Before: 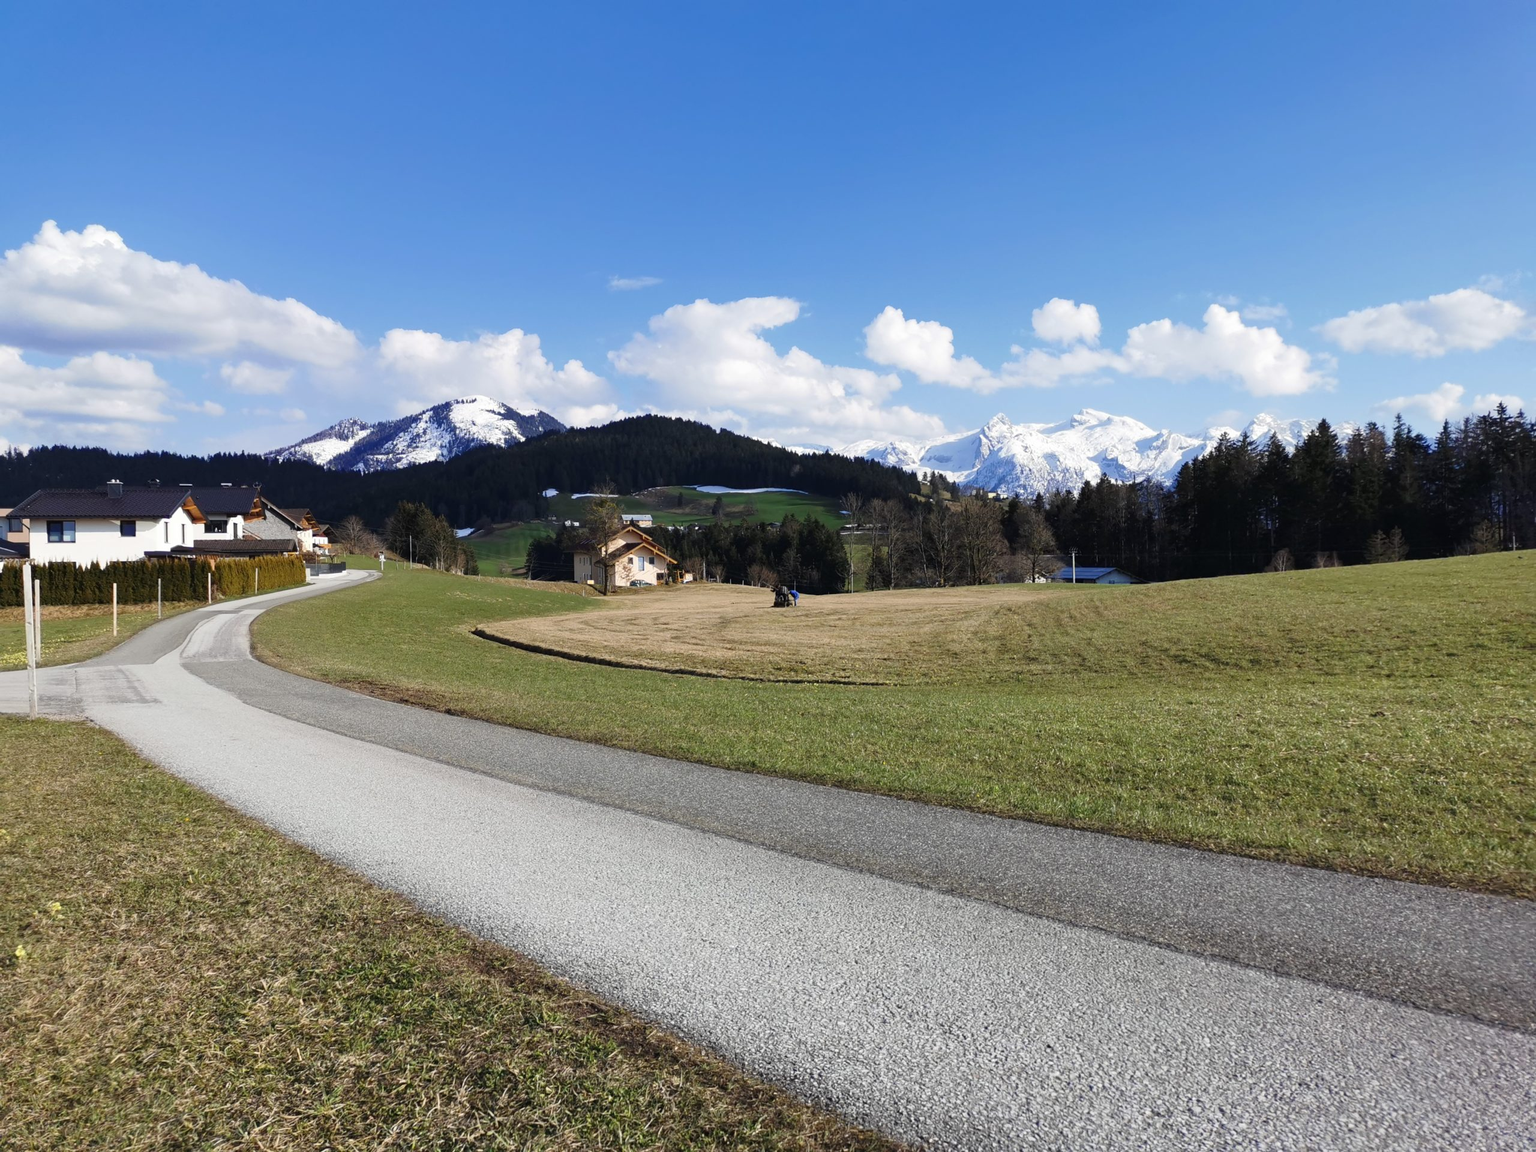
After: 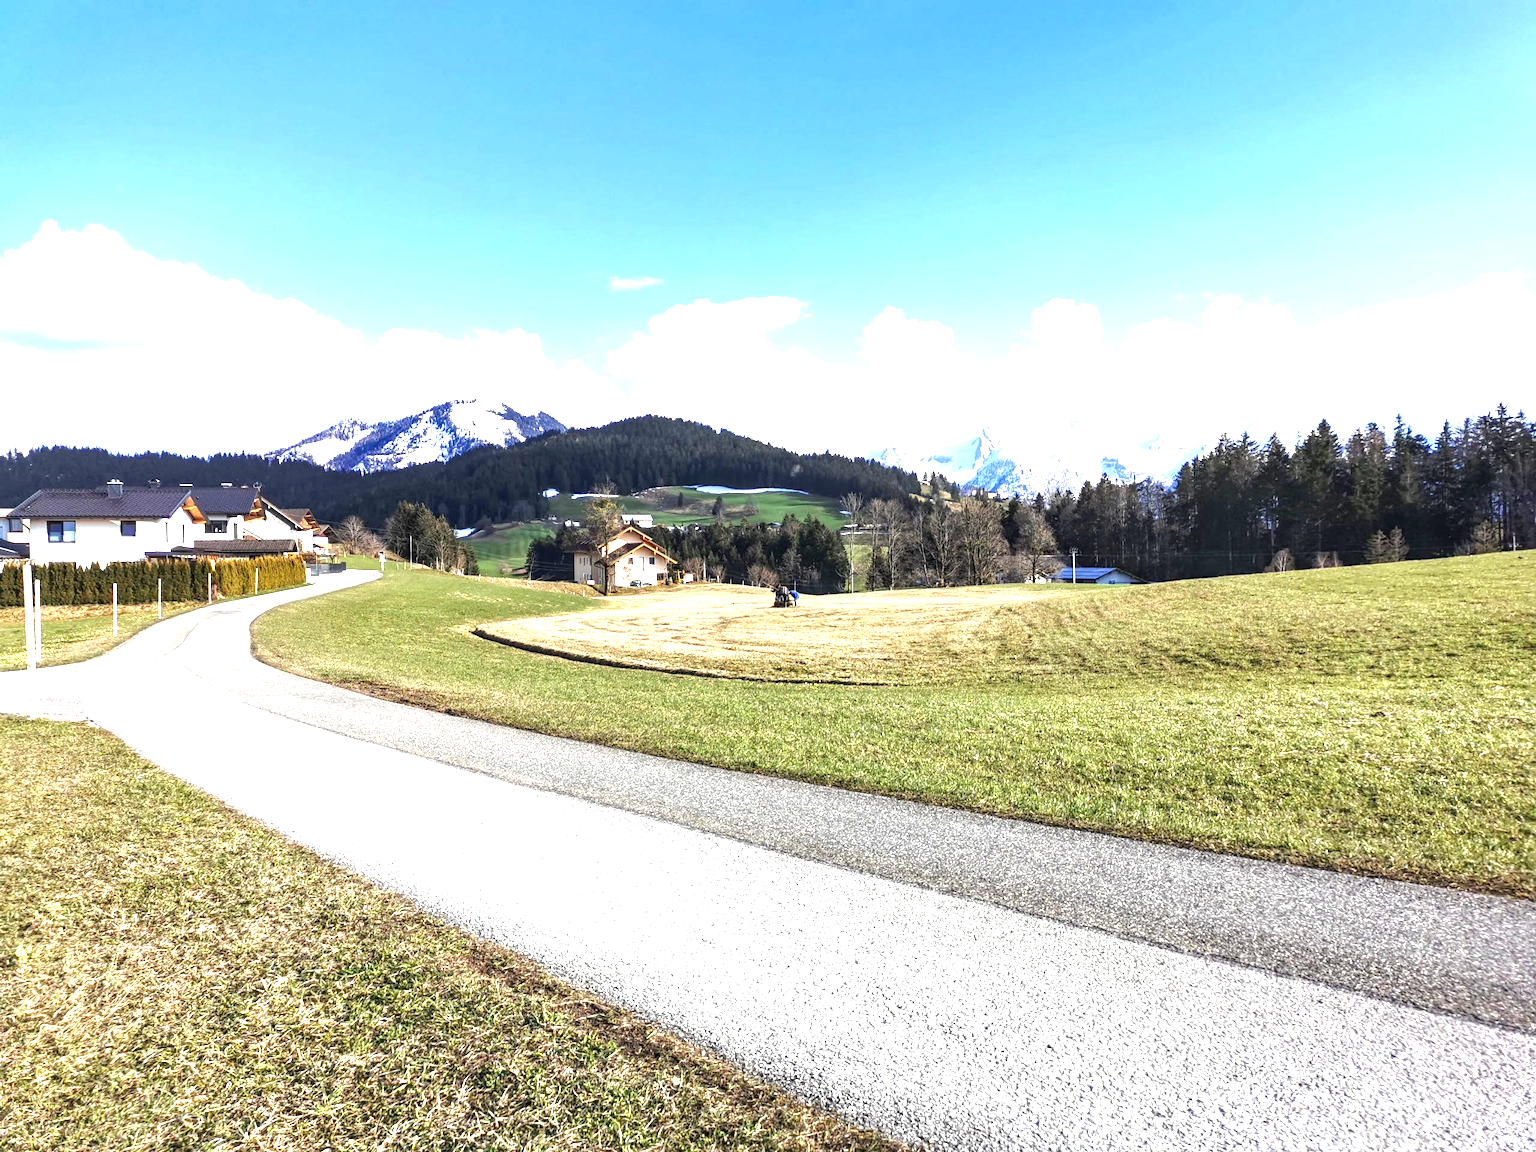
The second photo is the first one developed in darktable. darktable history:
local contrast: highlights 26%, detail 150%
exposure: black level correction 0.001, exposure 1.643 EV, compensate highlight preservation false
